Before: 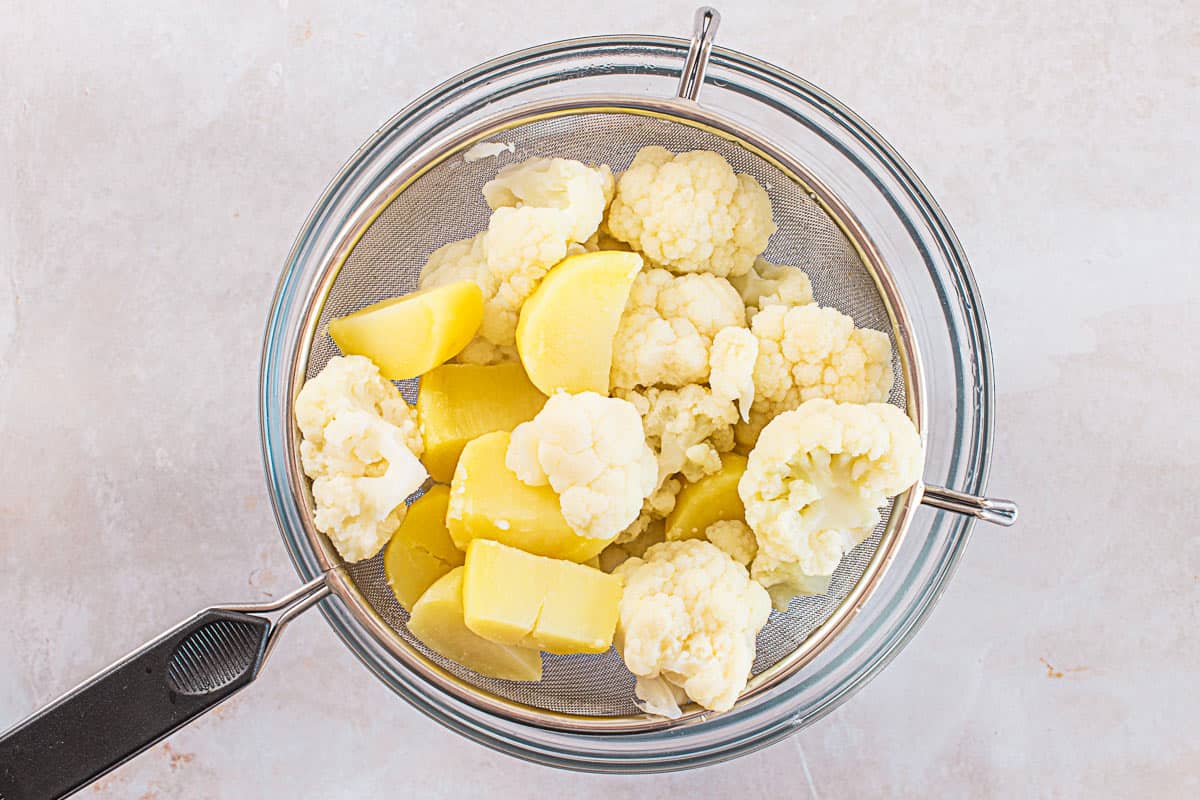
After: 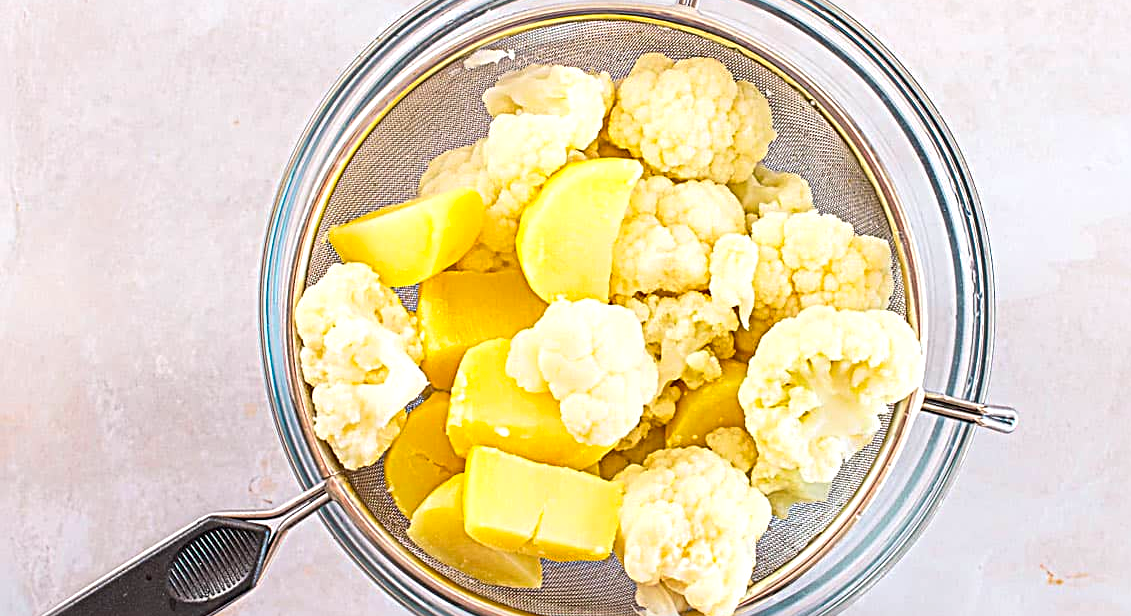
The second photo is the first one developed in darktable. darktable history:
sharpen: radius 4
exposure: exposure 0.258 EV, compensate highlight preservation false
crop and rotate: angle 0.03°, top 11.643%, right 5.651%, bottom 11.189%
color correction: saturation 1.34
